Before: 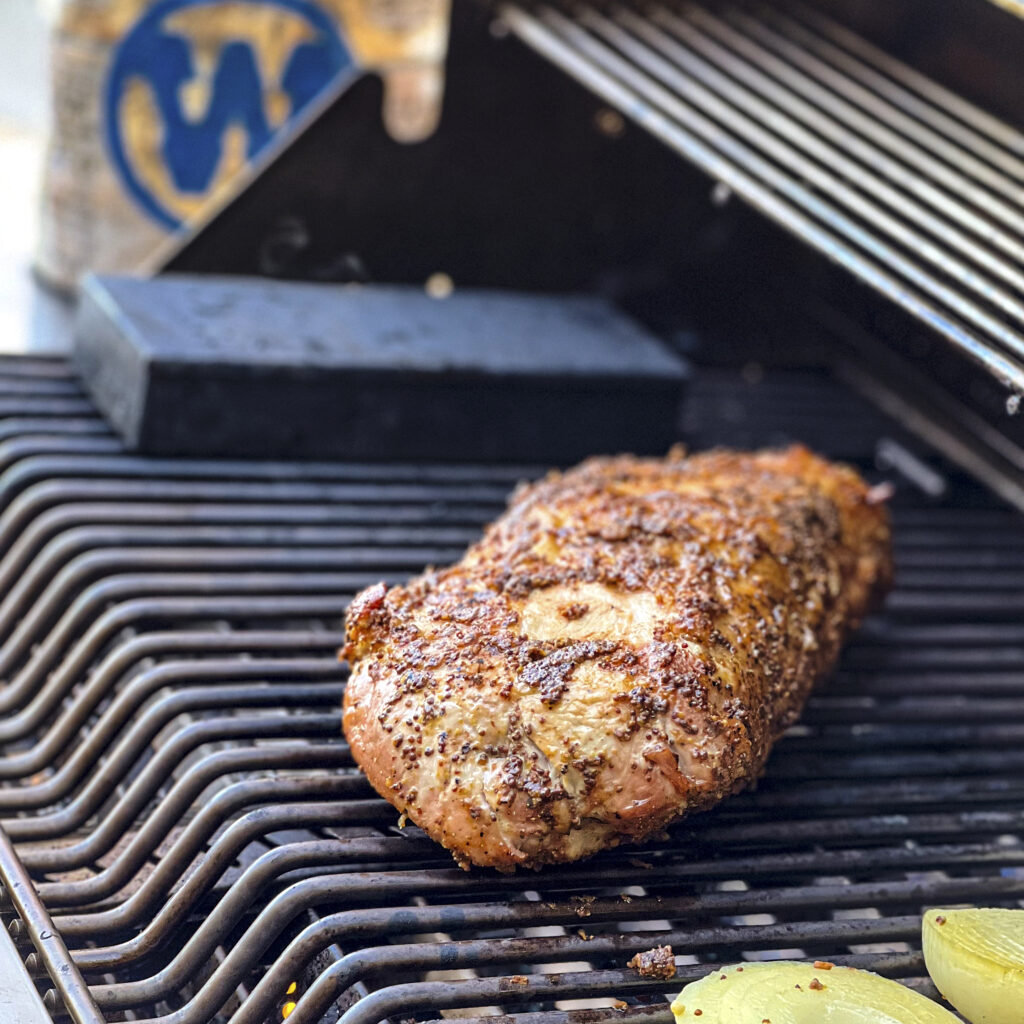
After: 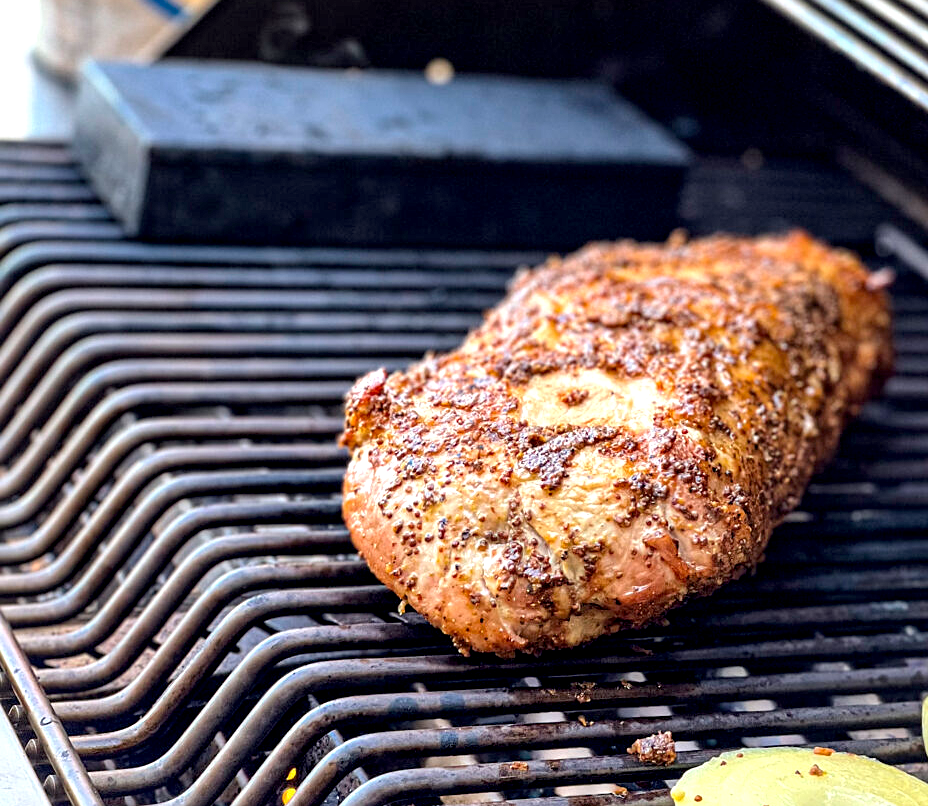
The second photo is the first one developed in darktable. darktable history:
local contrast: highlights 104%, shadows 98%, detail 119%, midtone range 0.2
crop: top 20.946%, right 9.353%, bottom 0.272%
exposure: black level correction 0.005, exposure 0.28 EV, compensate highlight preservation false
sharpen: radius 1.22, amount 0.291, threshold 0.003
